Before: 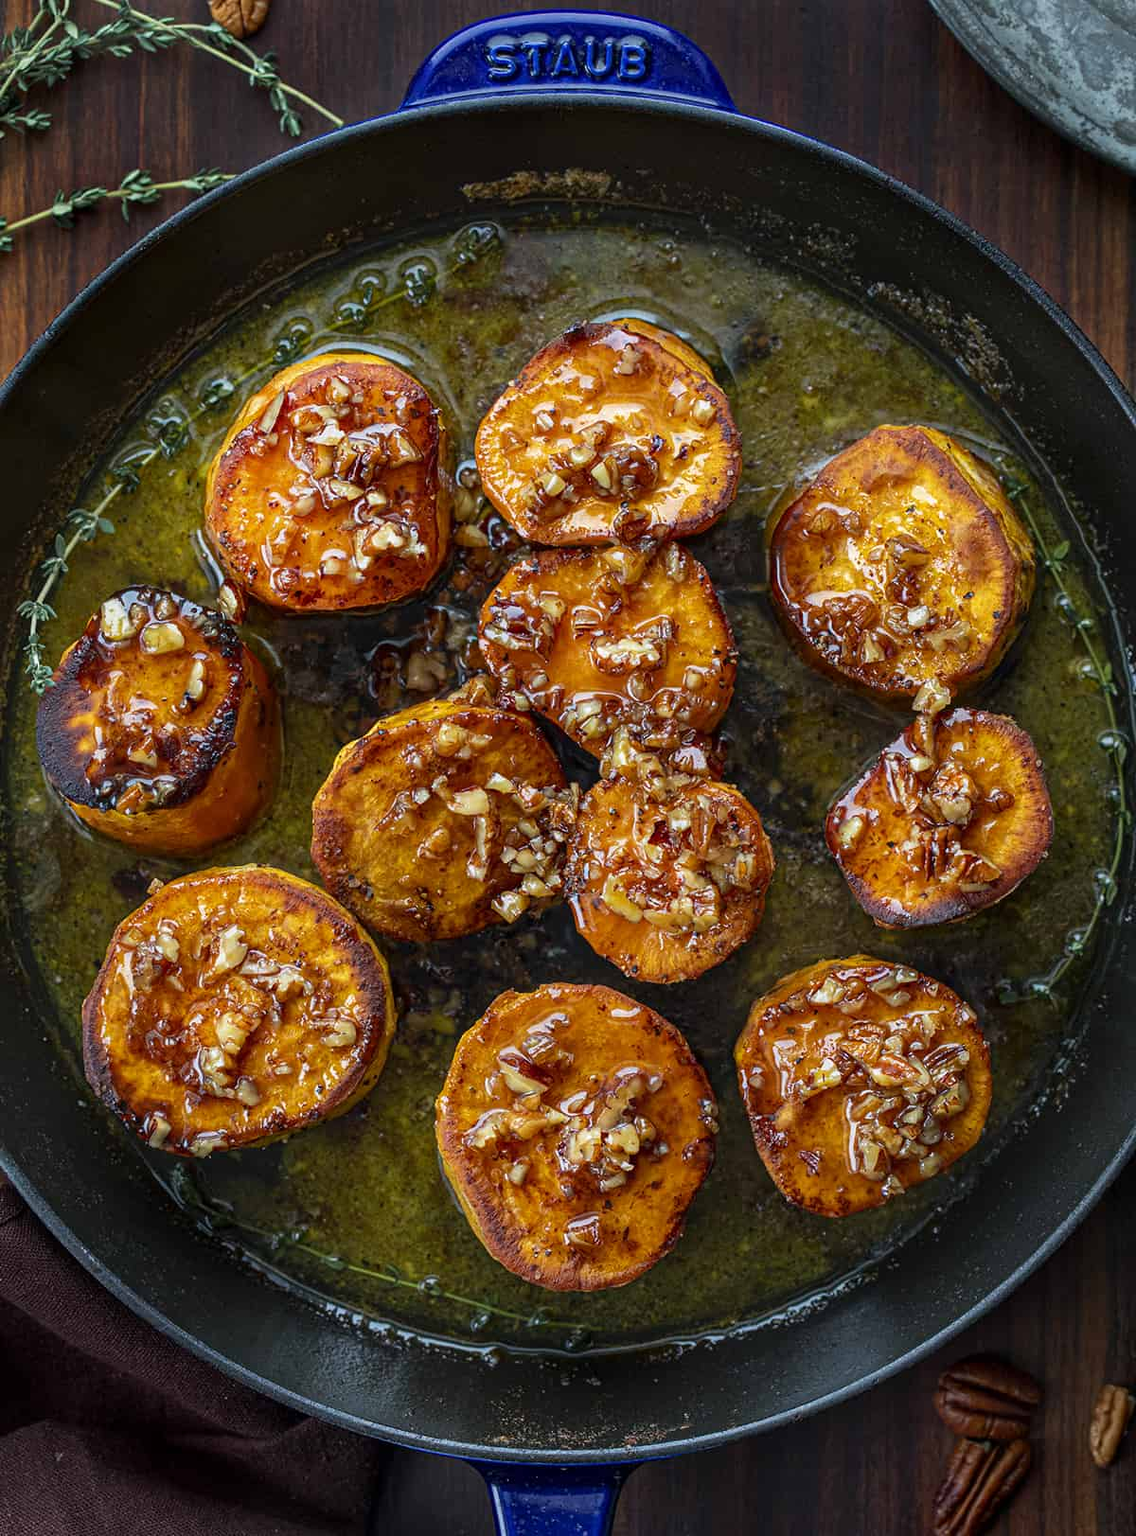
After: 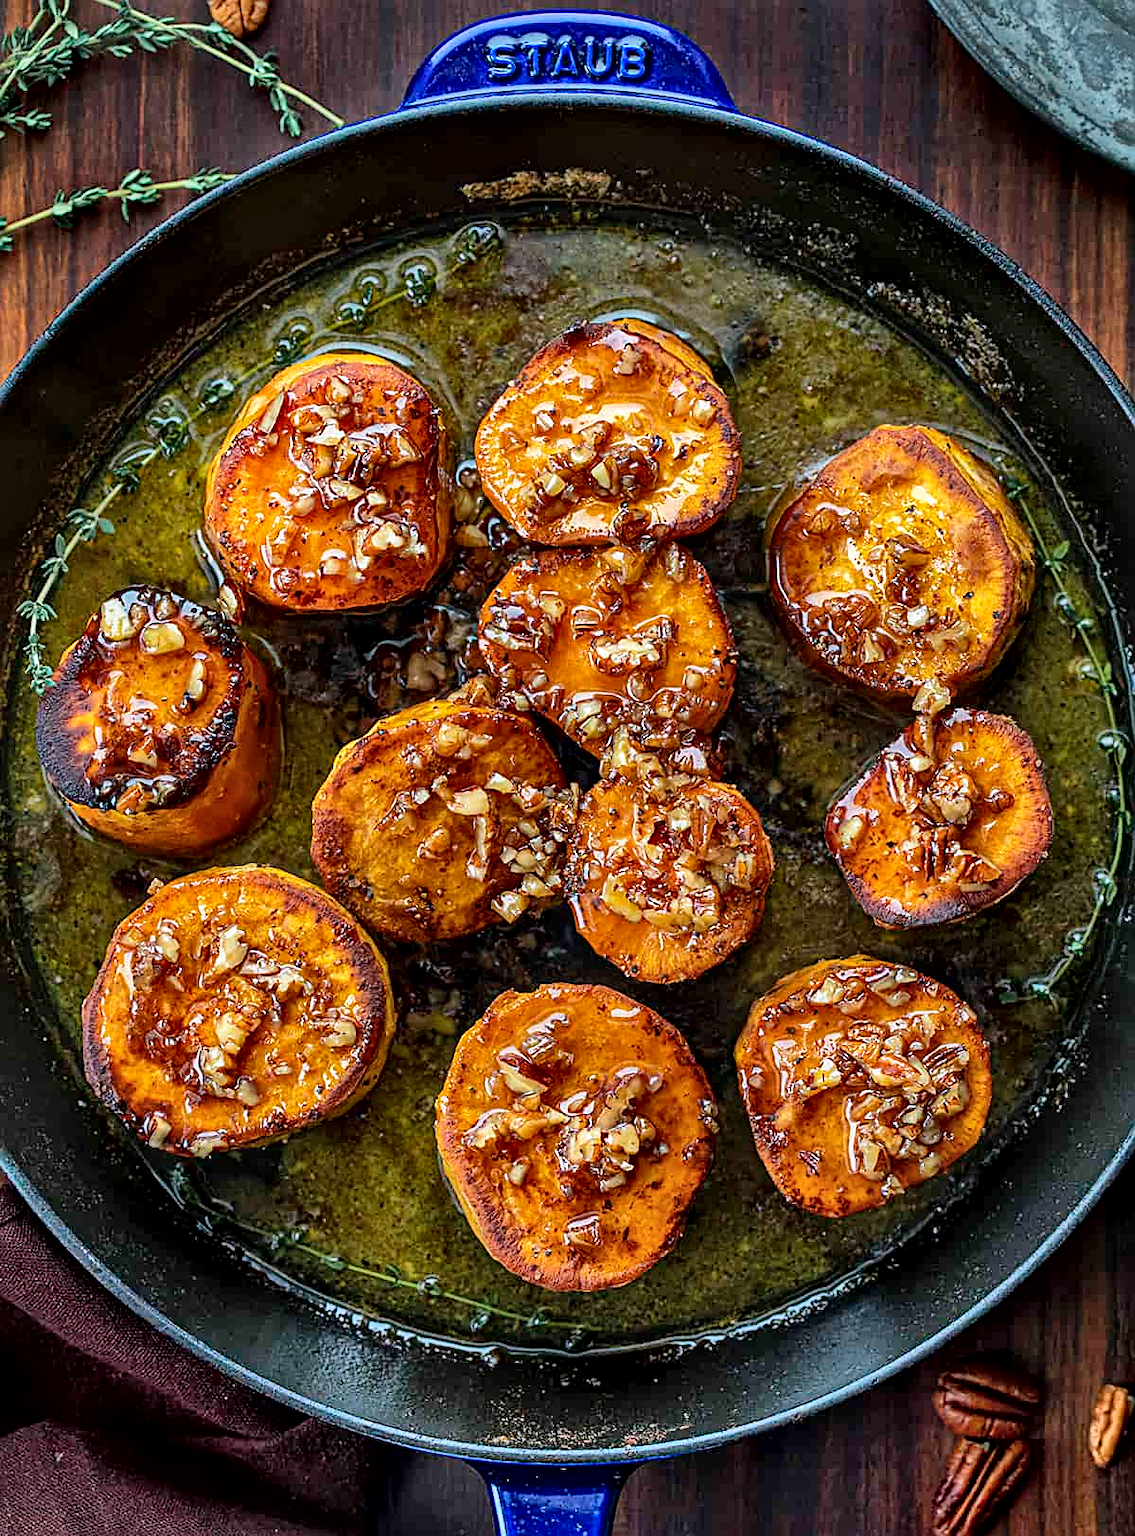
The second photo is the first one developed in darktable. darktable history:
sharpen: amount 0.498
local contrast: mode bilateral grid, contrast 19, coarseness 51, detail 158%, midtone range 0.2
shadows and highlights: soften with gaussian
